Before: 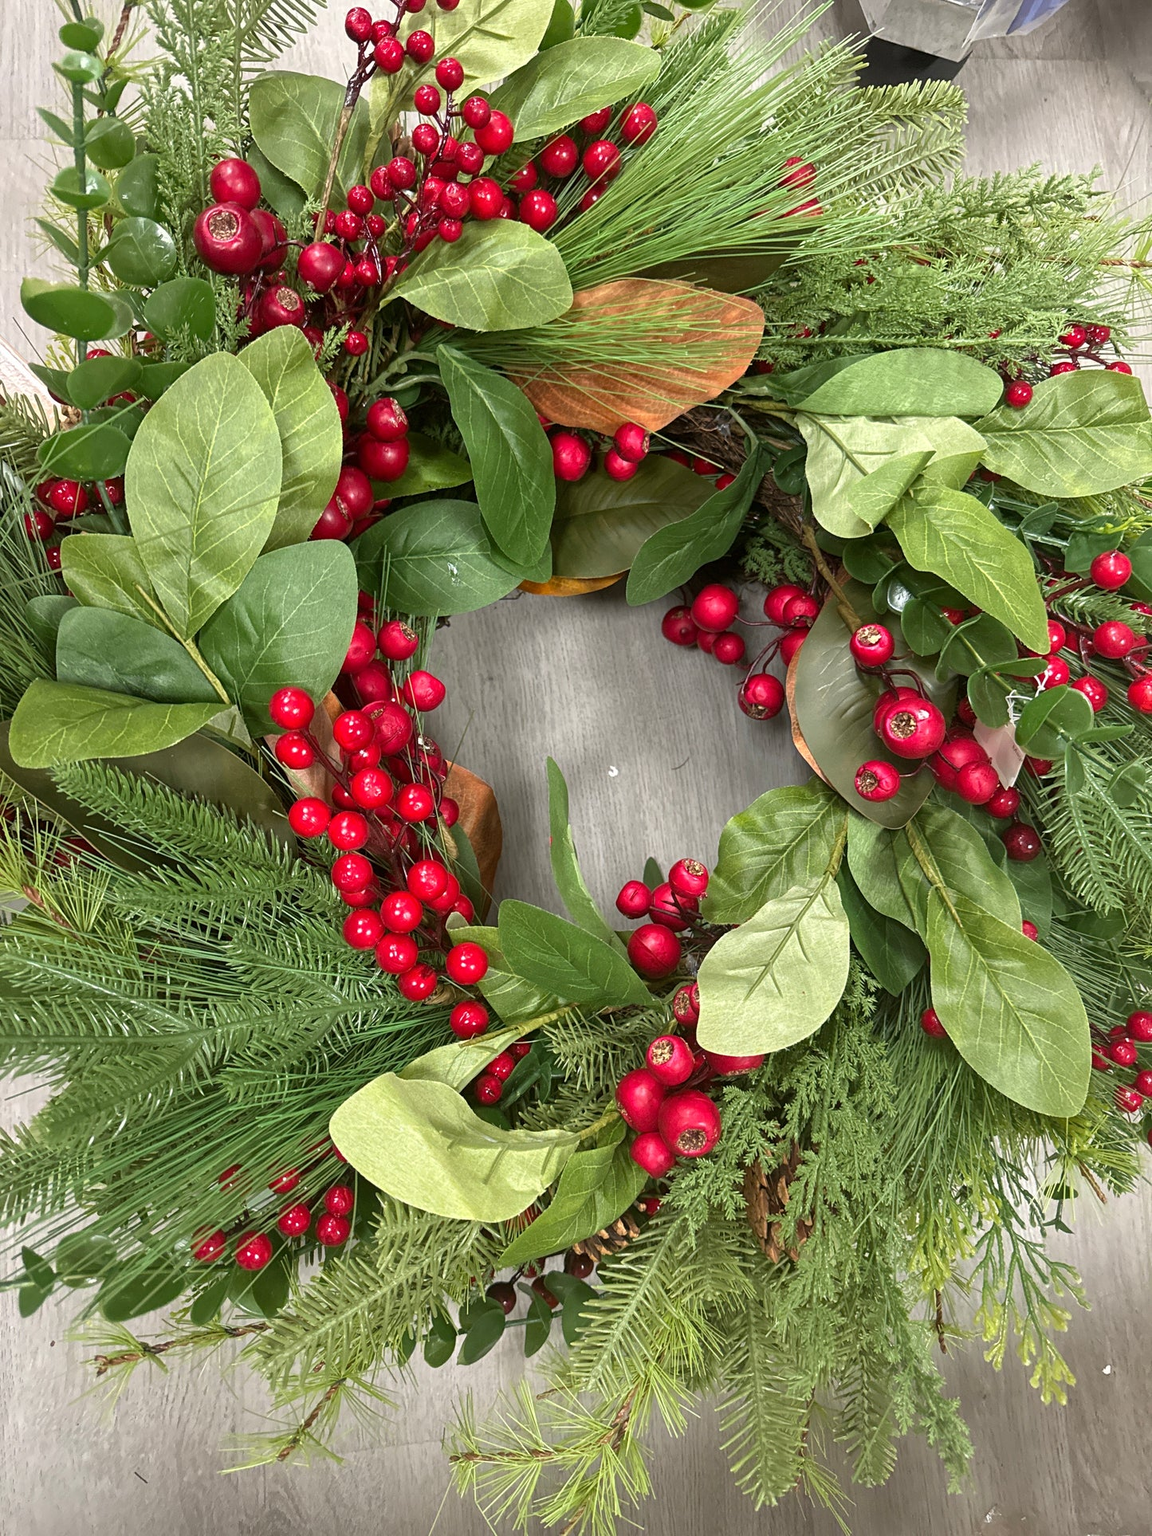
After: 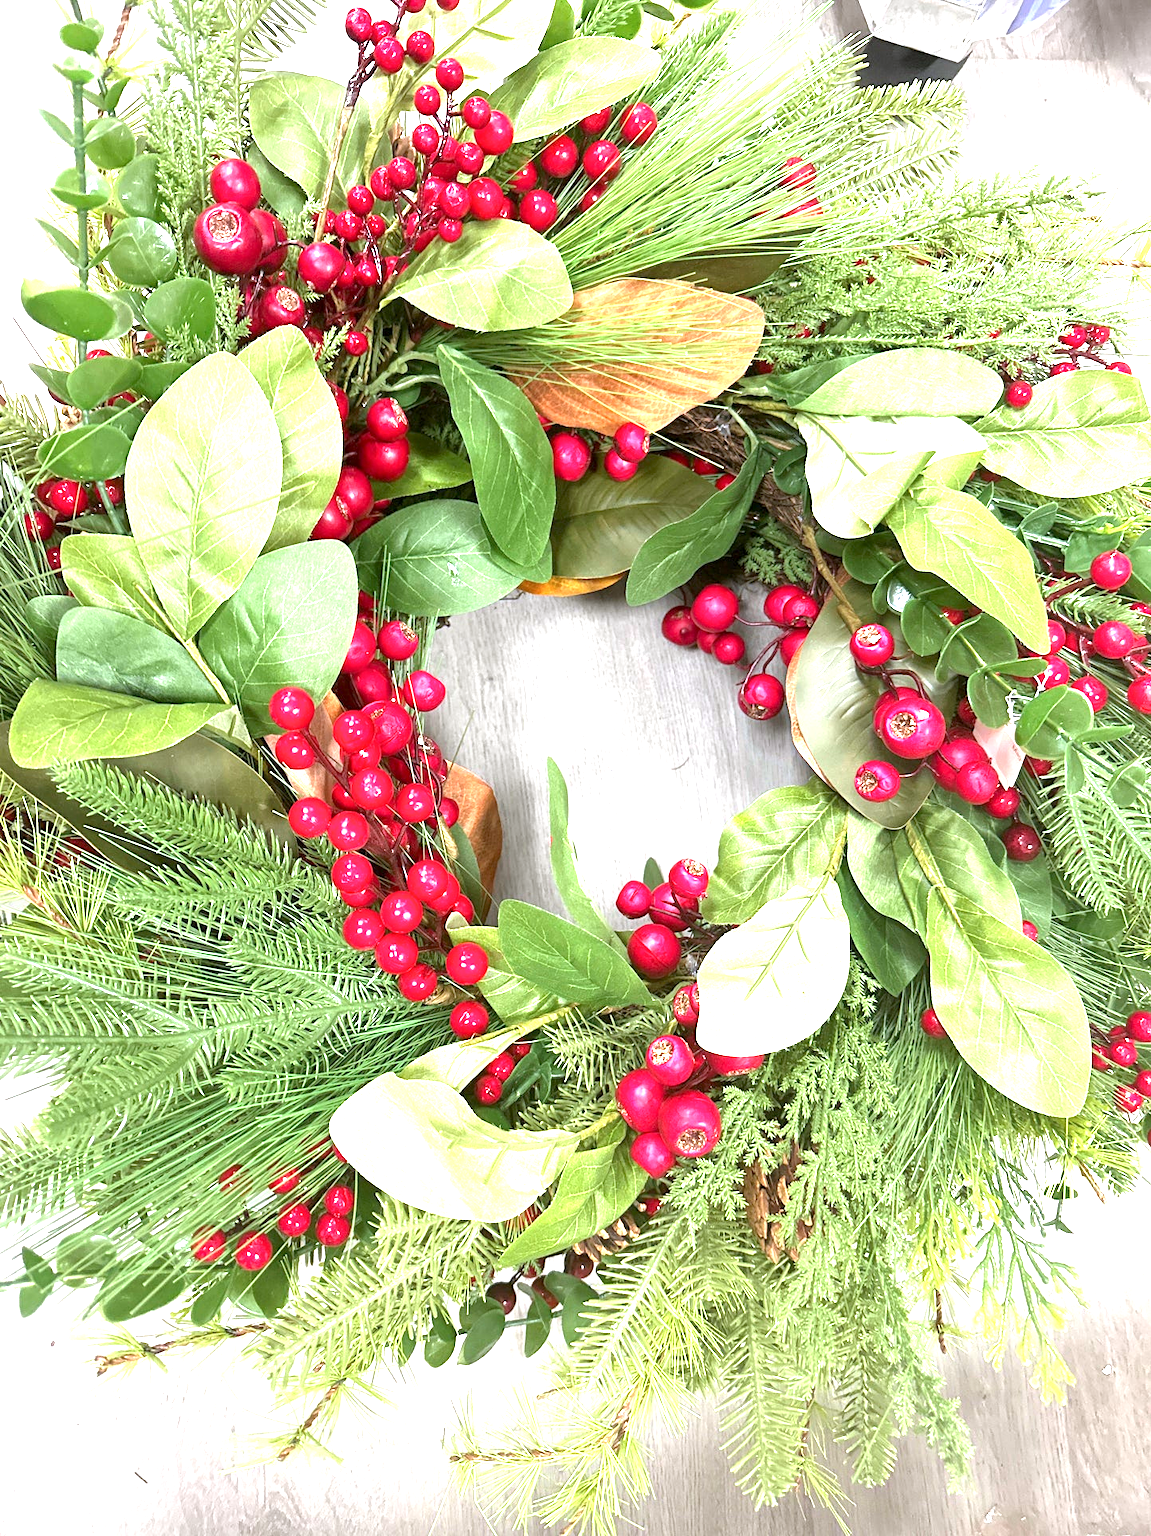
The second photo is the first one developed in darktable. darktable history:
exposure: black level correction 0.001, exposure 1.719 EV, compensate exposure bias true, compensate highlight preservation false
color calibration: illuminant as shot in camera, x 0.358, y 0.373, temperature 4628.91 K
